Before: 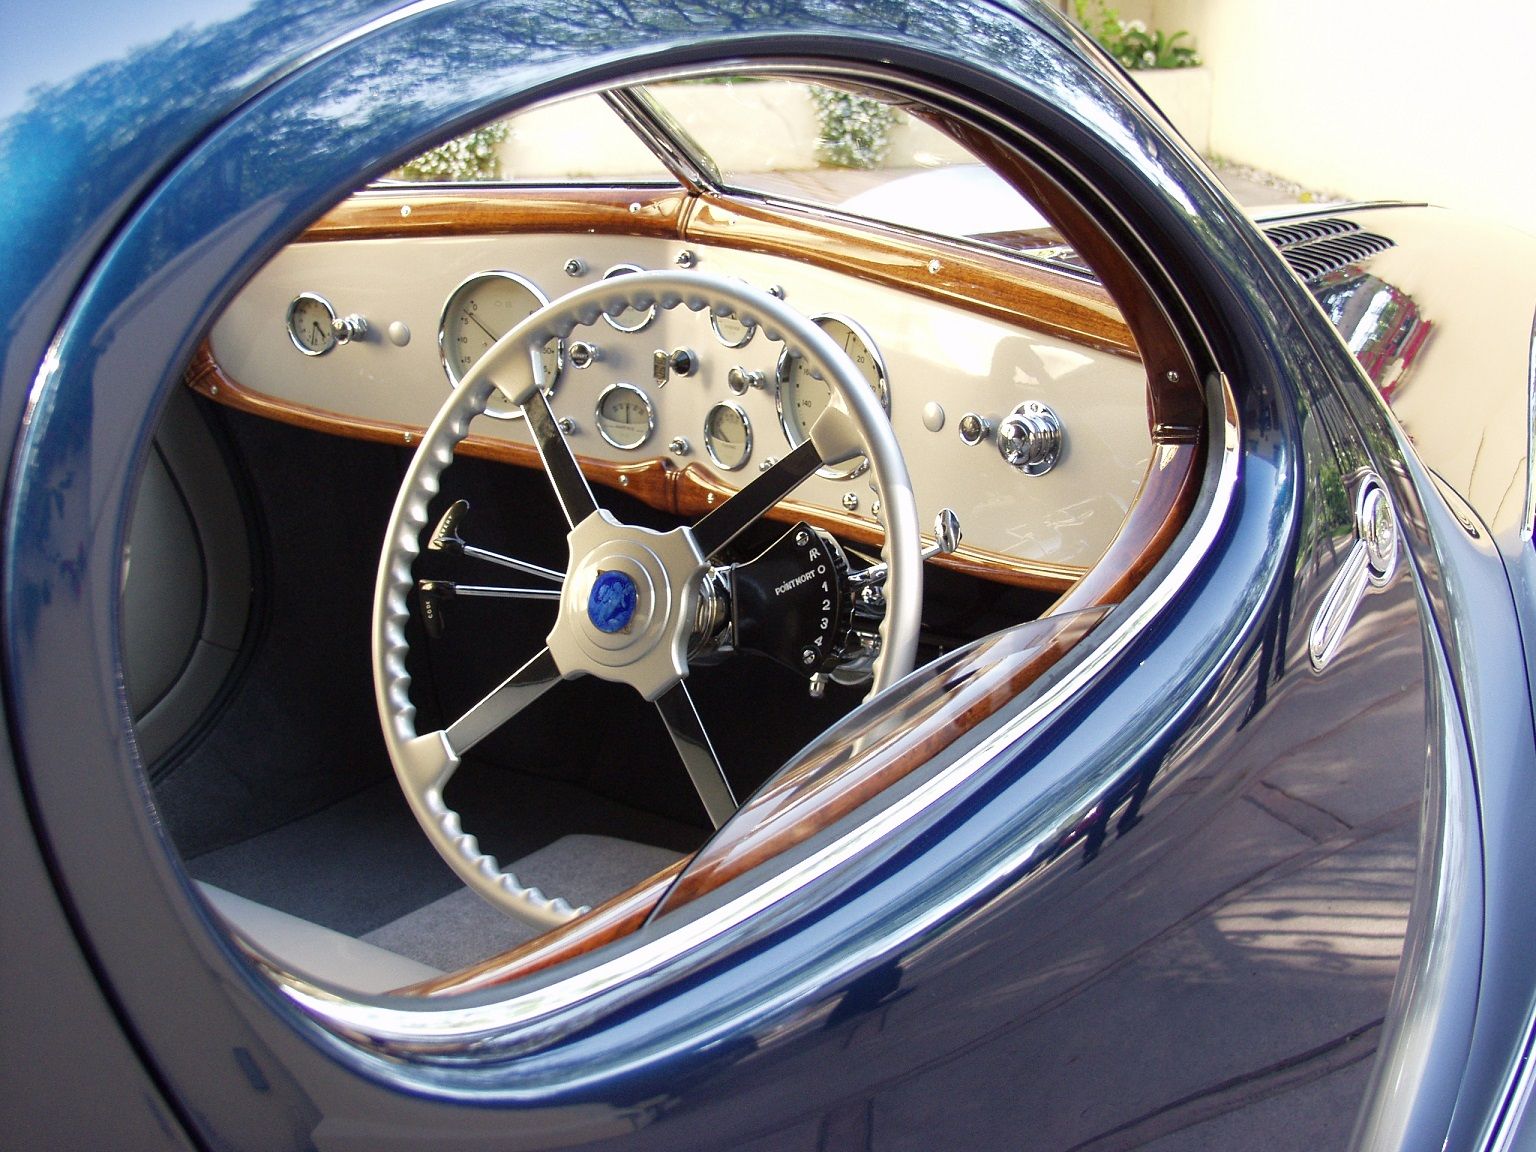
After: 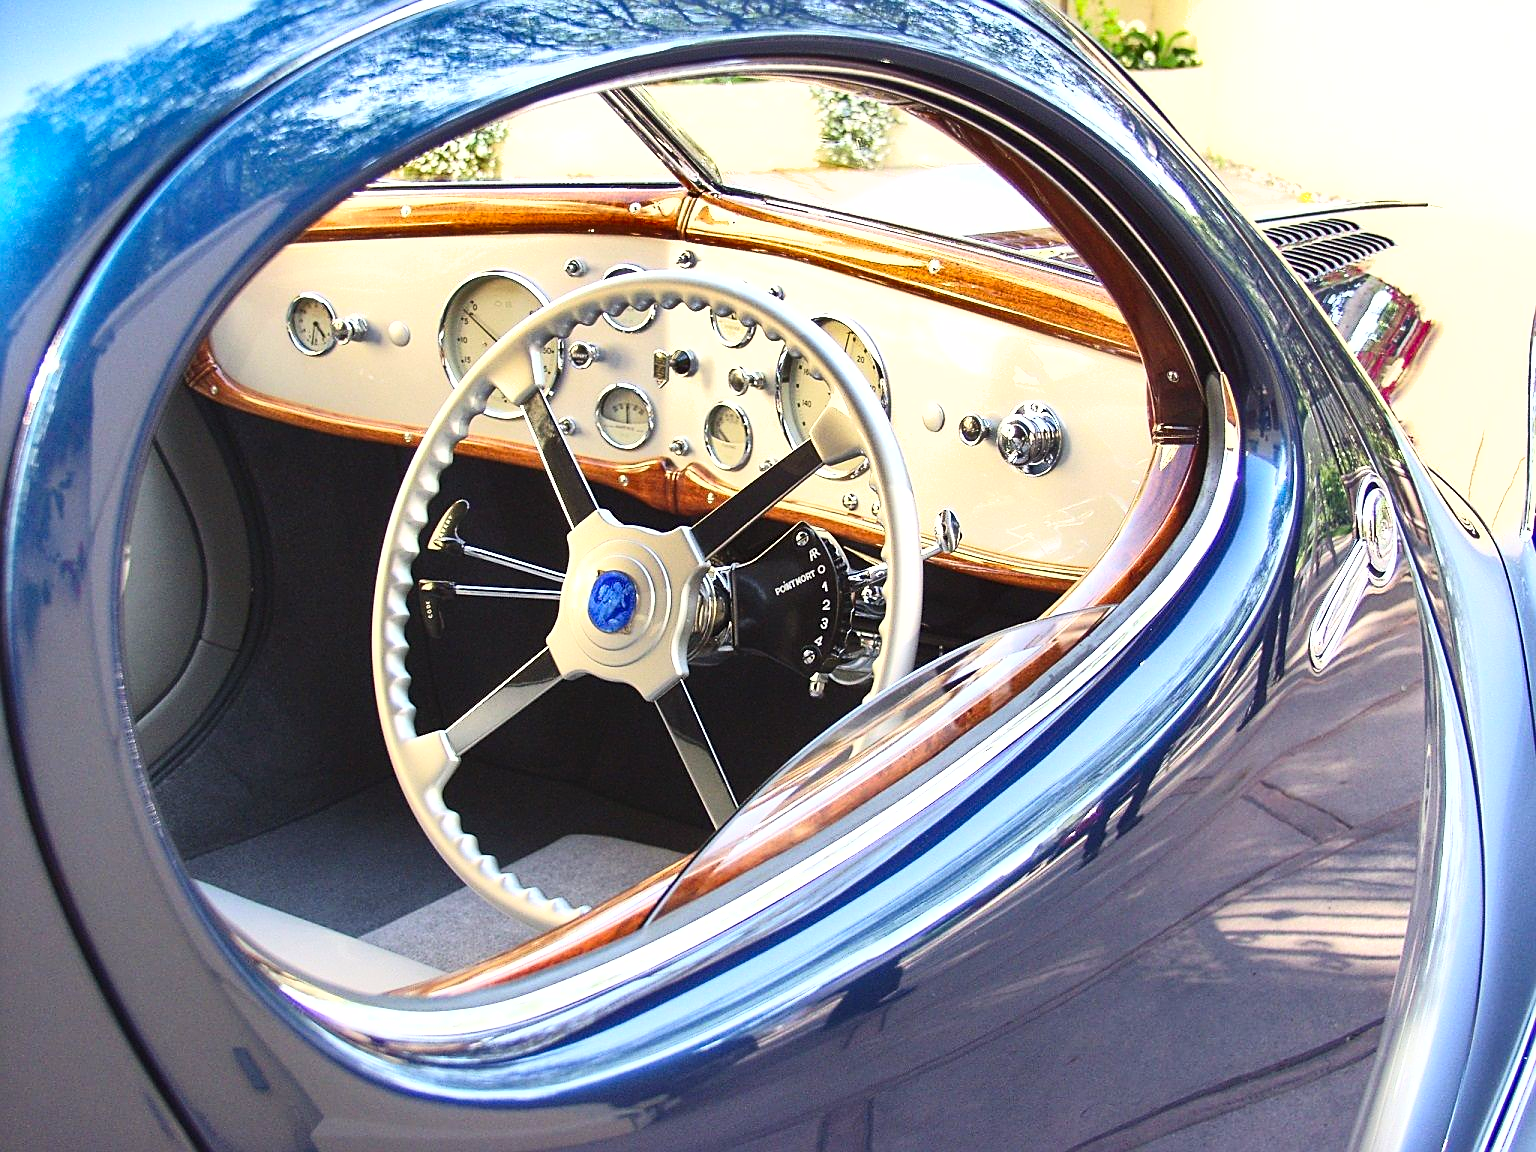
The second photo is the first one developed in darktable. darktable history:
shadows and highlights: shadows 40, highlights -54, highlights color adjustment 46%, low approximation 0.01, soften with gaussian
exposure: black level correction -0.002, exposure 0.54 EV, compensate highlight preservation false
sharpen: on, module defaults
contrast brightness saturation: contrast 0.2, brightness 0.16, saturation 0.22
